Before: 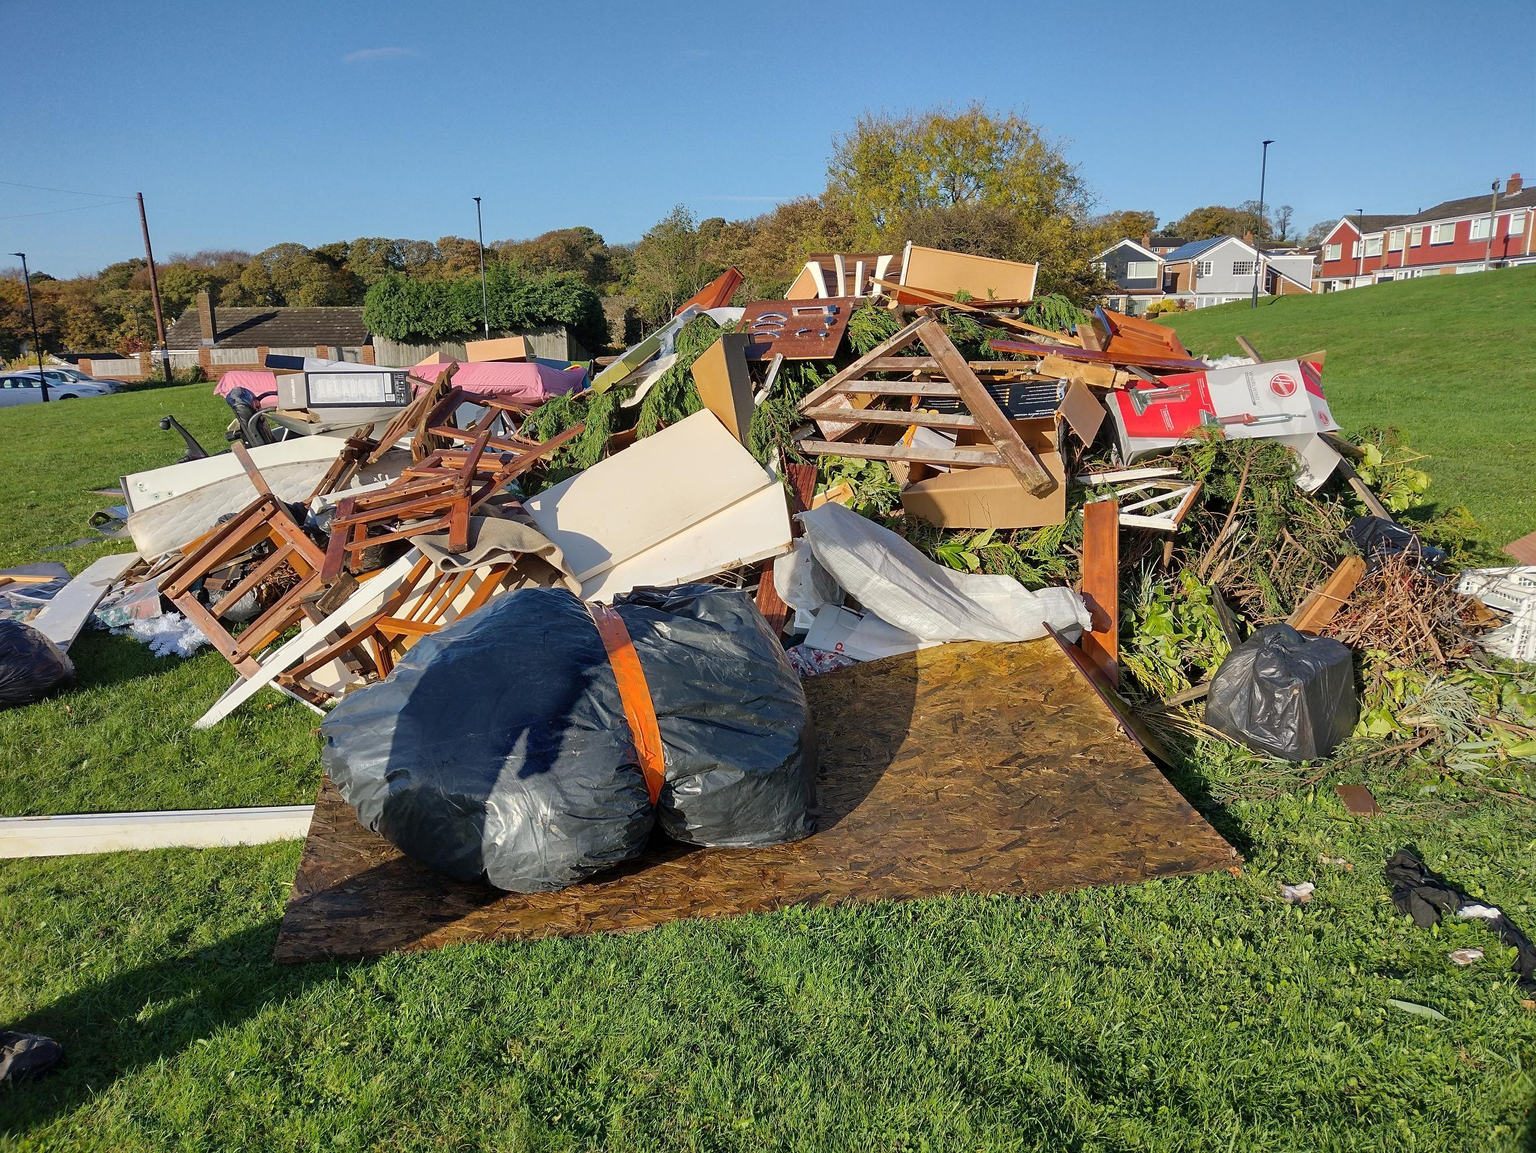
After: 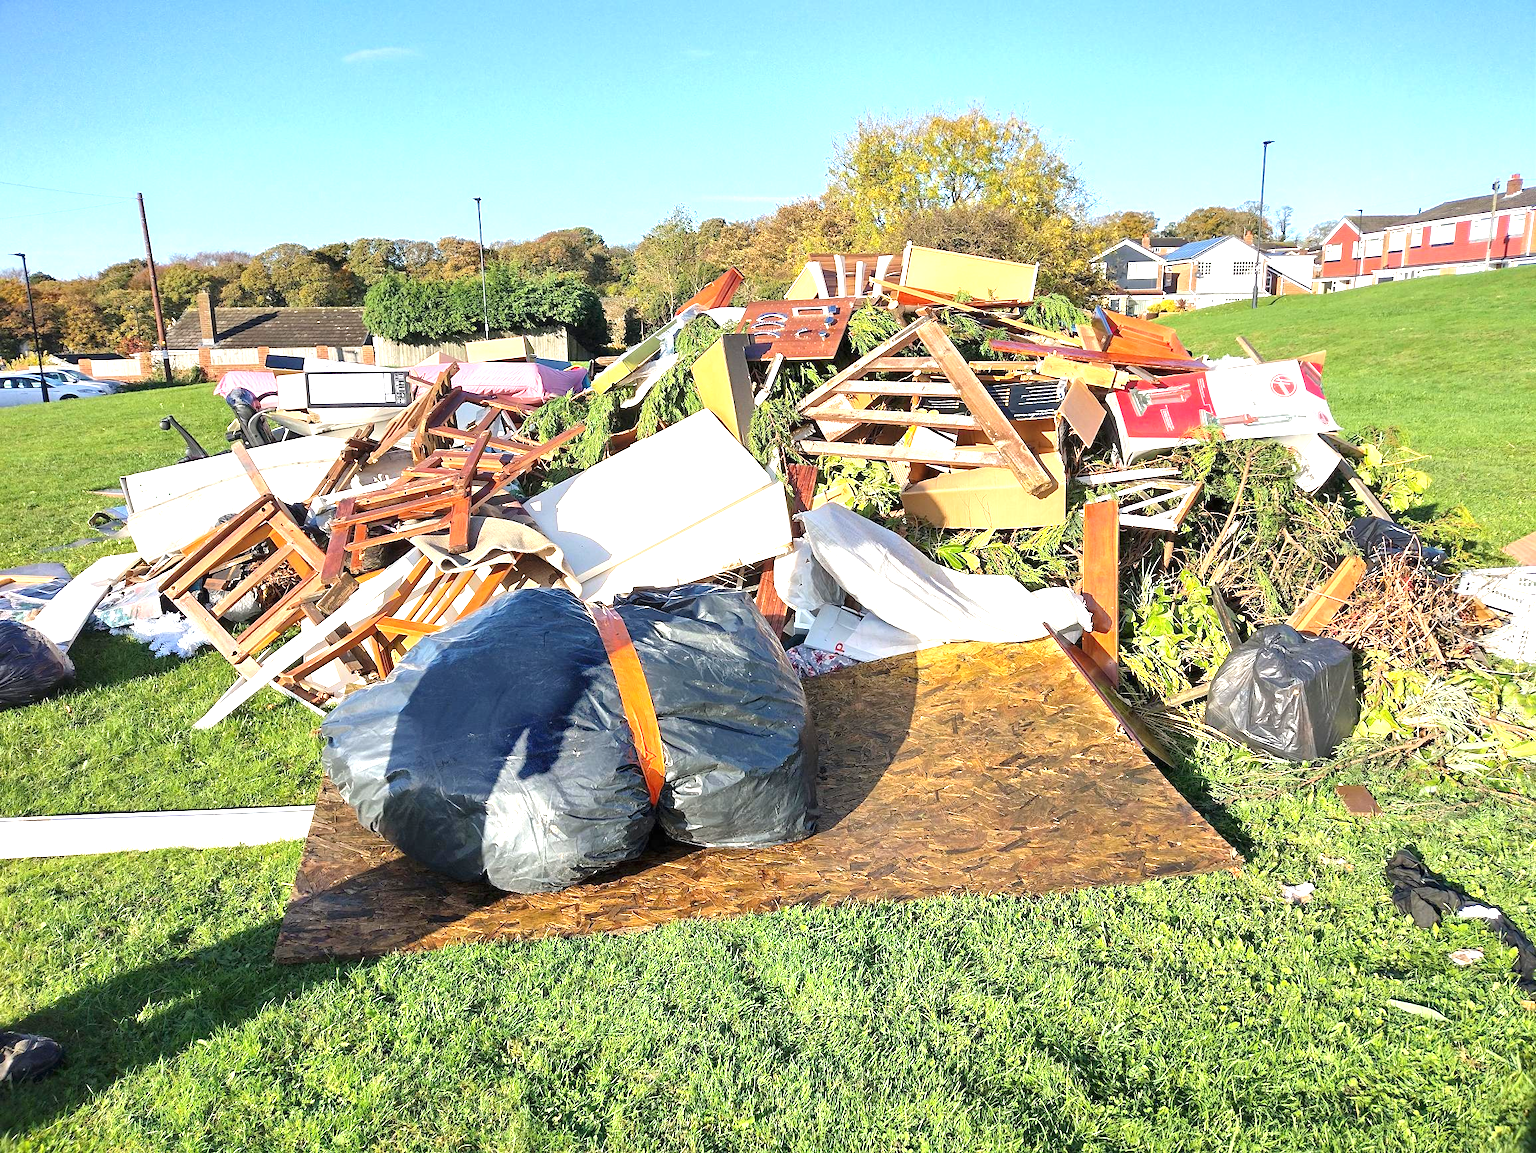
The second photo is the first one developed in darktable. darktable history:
exposure: black level correction 0, exposure 1.478 EV, compensate exposure bias true, compensate highlight preservation false
